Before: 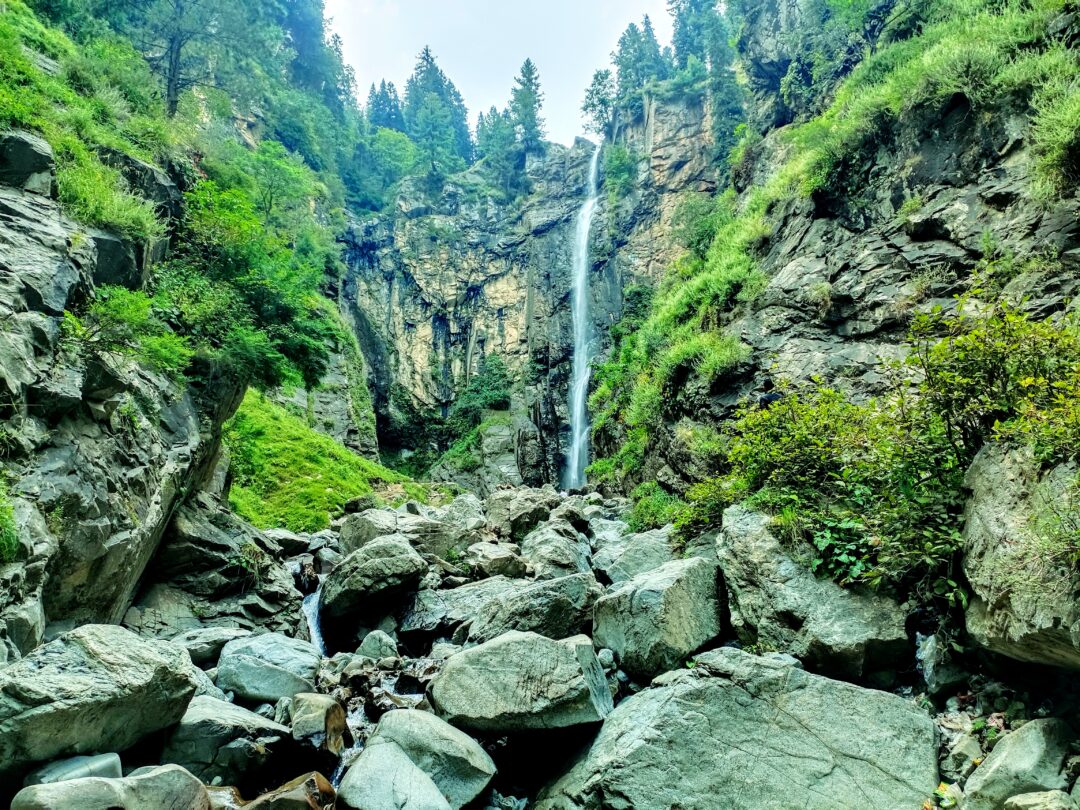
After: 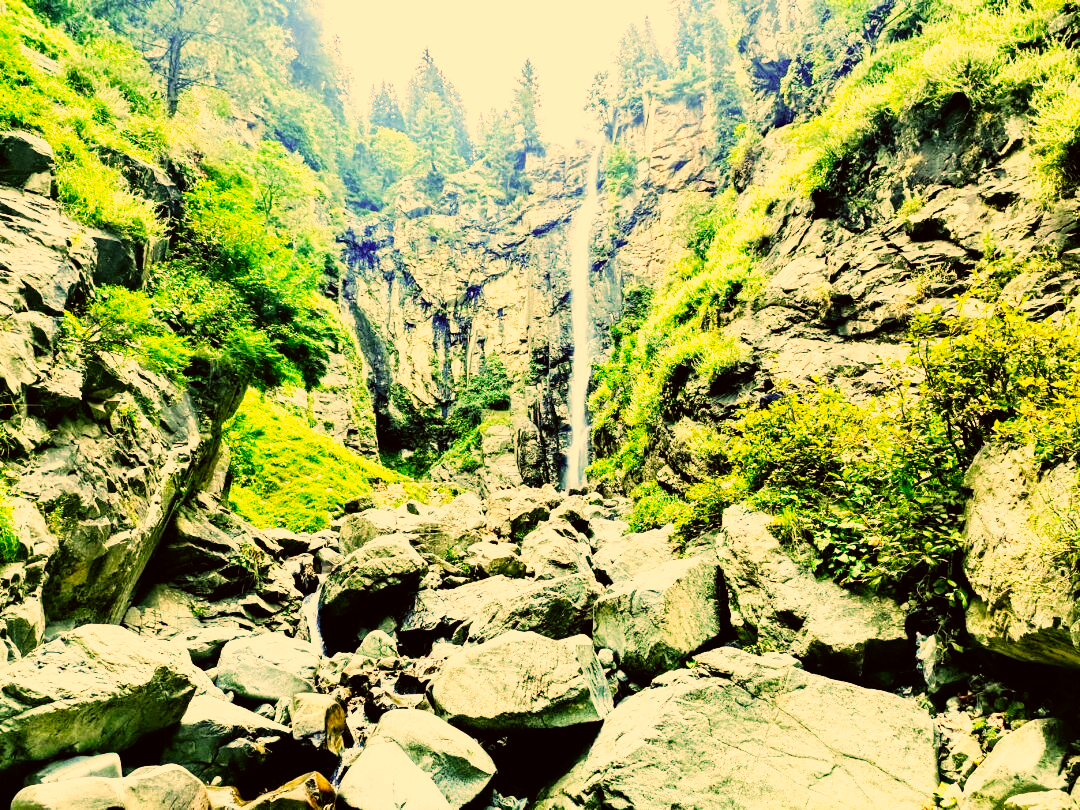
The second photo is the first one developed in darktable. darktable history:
base curve: curves: ch0 [(0, 0) (0.007, 0.004) (0.027, 0.03) (0.046, 0.07) (0.207, 0.54) (0.442, 0.872) (0.673, 0.972) (1, 1)], preserve colors none
color correction: highlights a* 17.94, highlights b* 35.39, shadows a* 1.48, shadows b* 6.42, saturation 1.01
